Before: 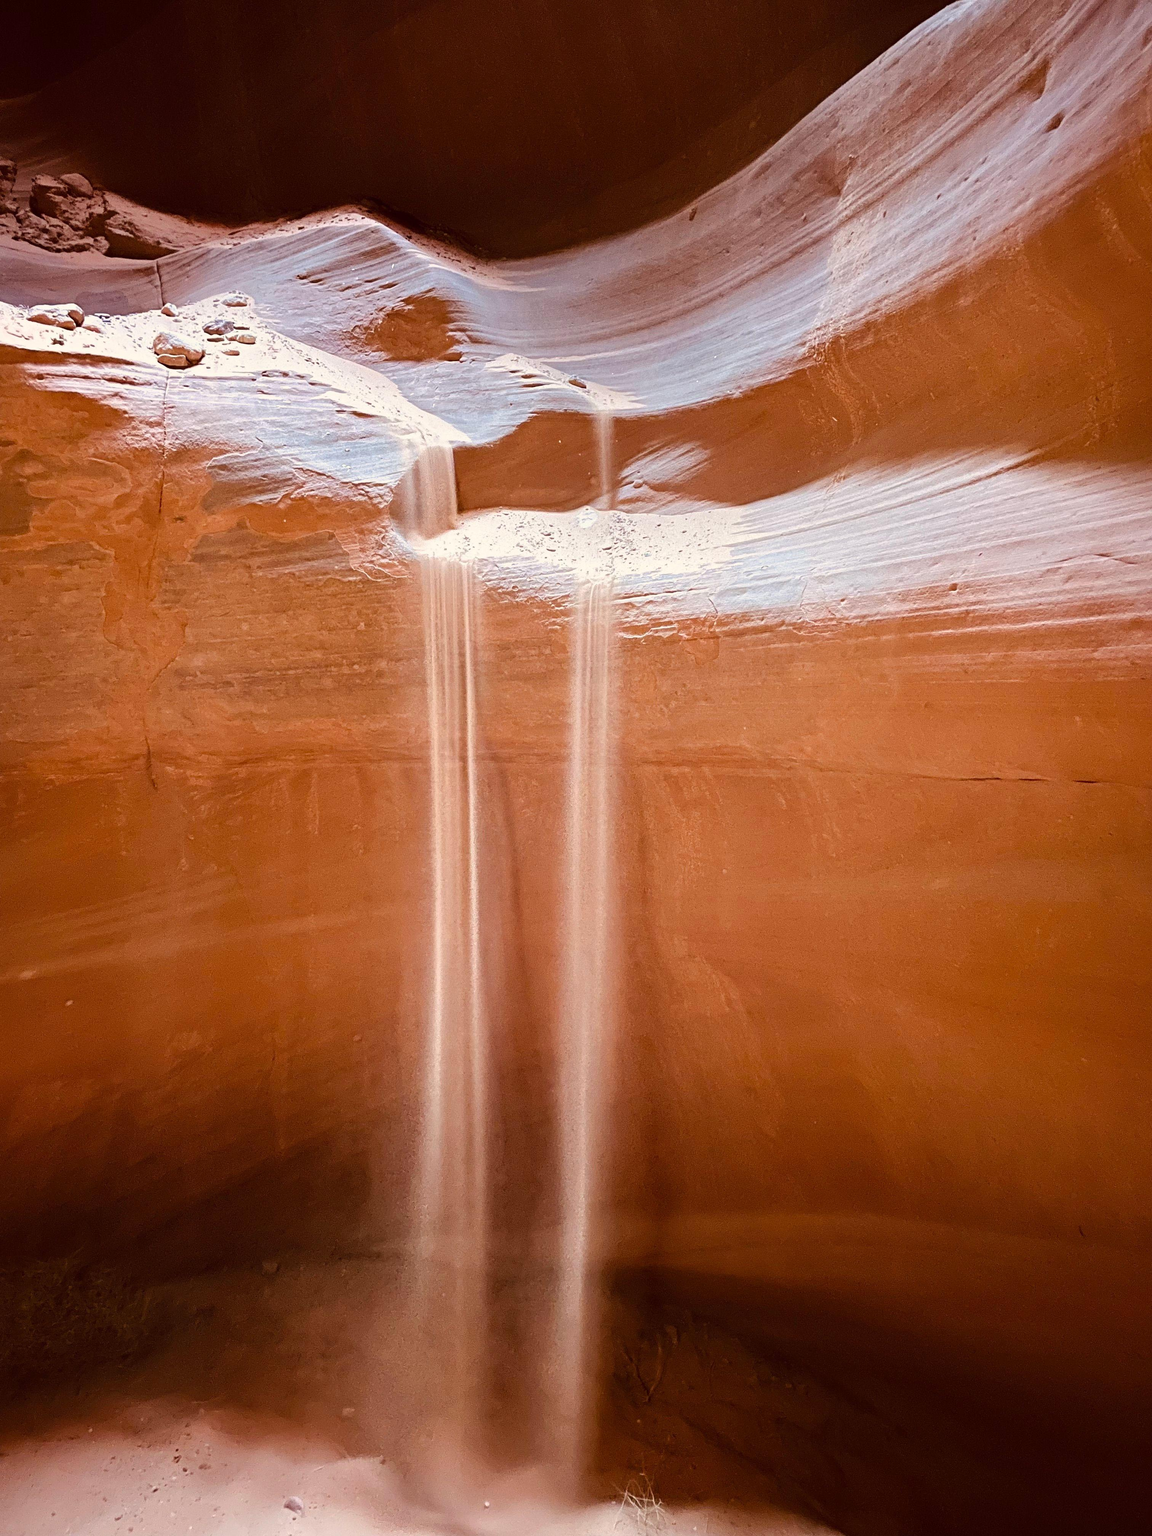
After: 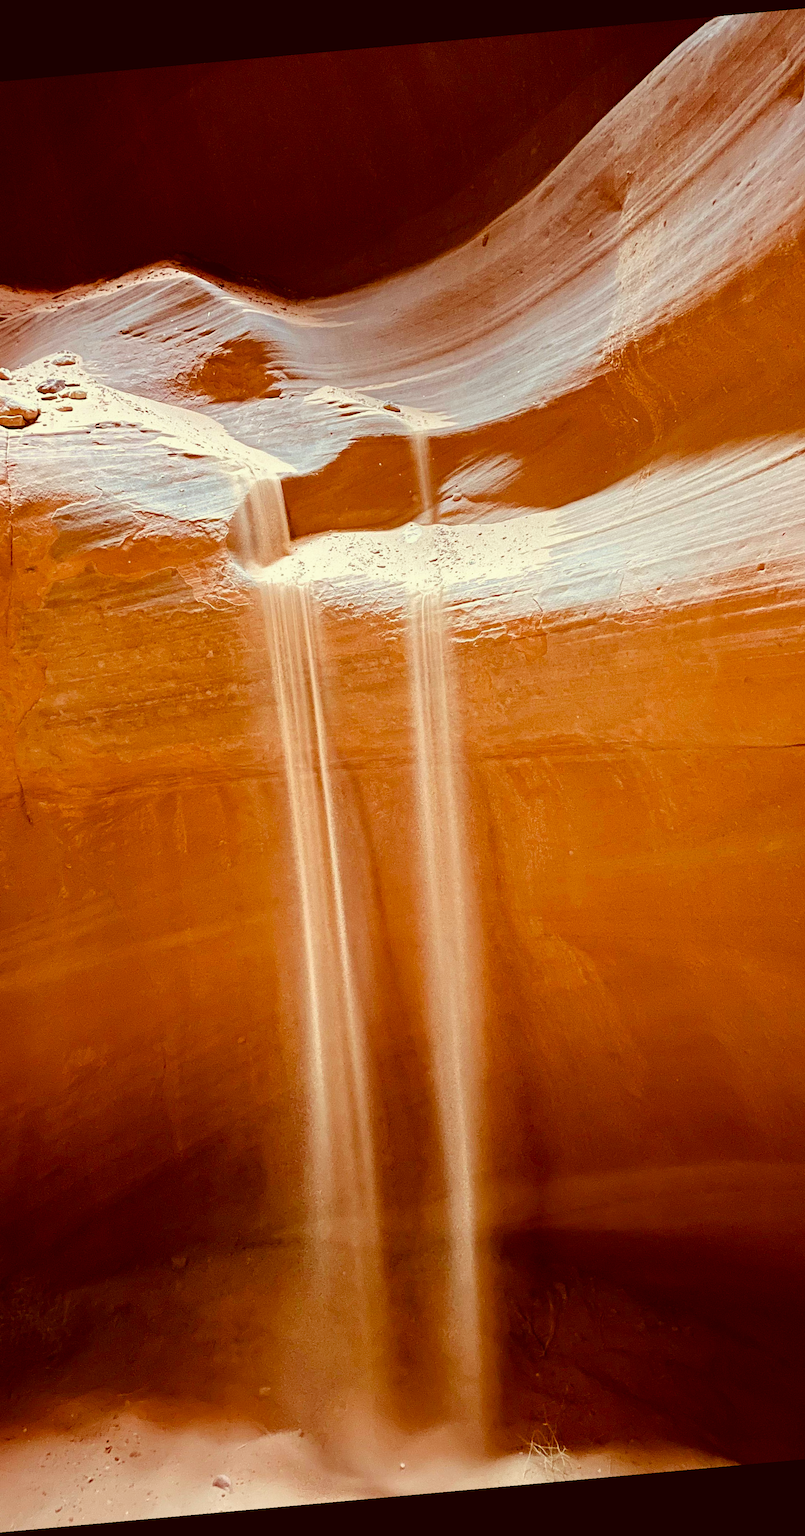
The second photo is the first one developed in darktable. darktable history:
crop and rotate: left 15.055%, right 18.278%
color balance rgb: perceptual saturation grading › global saturation 20%, perceptual saturation grading › highlights -25%, perceptual saturation grading › shadows 25%
rotate and perspective: rotation -5.2°, automatic cropping off
color correction: highlights a* -5.3, highlights b* 9.8, shadows a* 9.8, shadows b* 24.26
